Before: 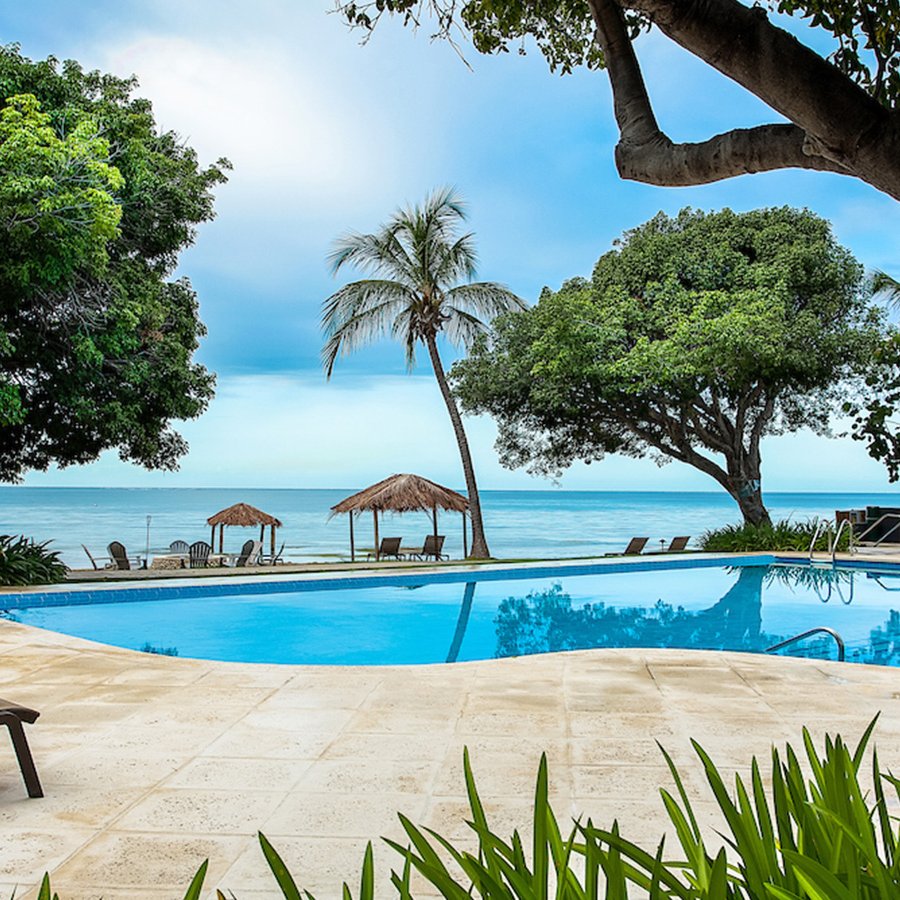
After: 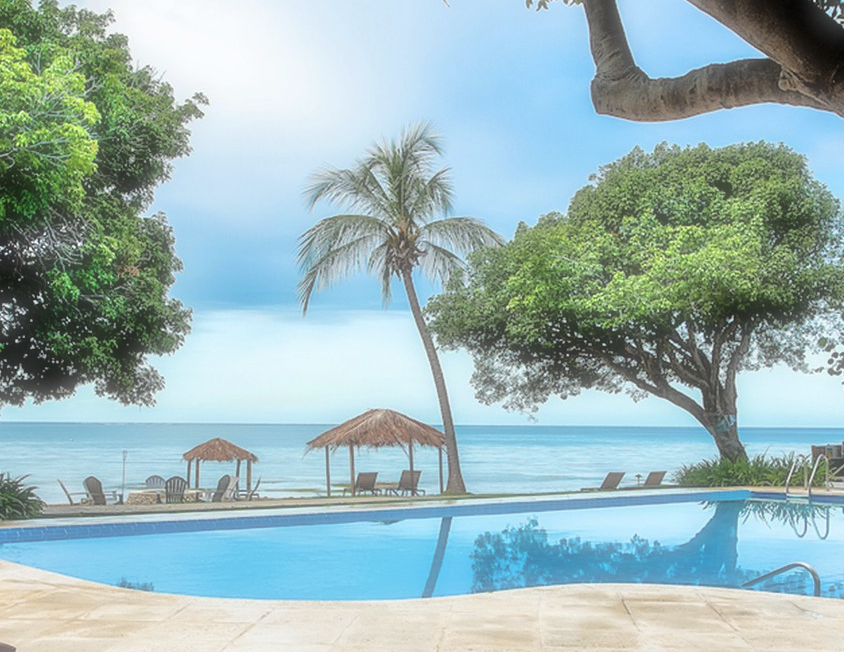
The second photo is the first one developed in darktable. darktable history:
soften: size 60.24%, saturation 65.46%, brightness 0.506 EV, mix 25.7%
tone equalizer: -7 EV 0.15 EV, -6 EV 0.6 EV, -5 EV 1.15 EV, -4 EV 1.33 EV, -3 EV 1.15 EV, -2 EV 0.6 EV, -1 EV 0.15 EV, mask exposure compensation -0.5 EV
crop: left 2.737%, top 7.287%, right 3.421%, bottom 20.179%
